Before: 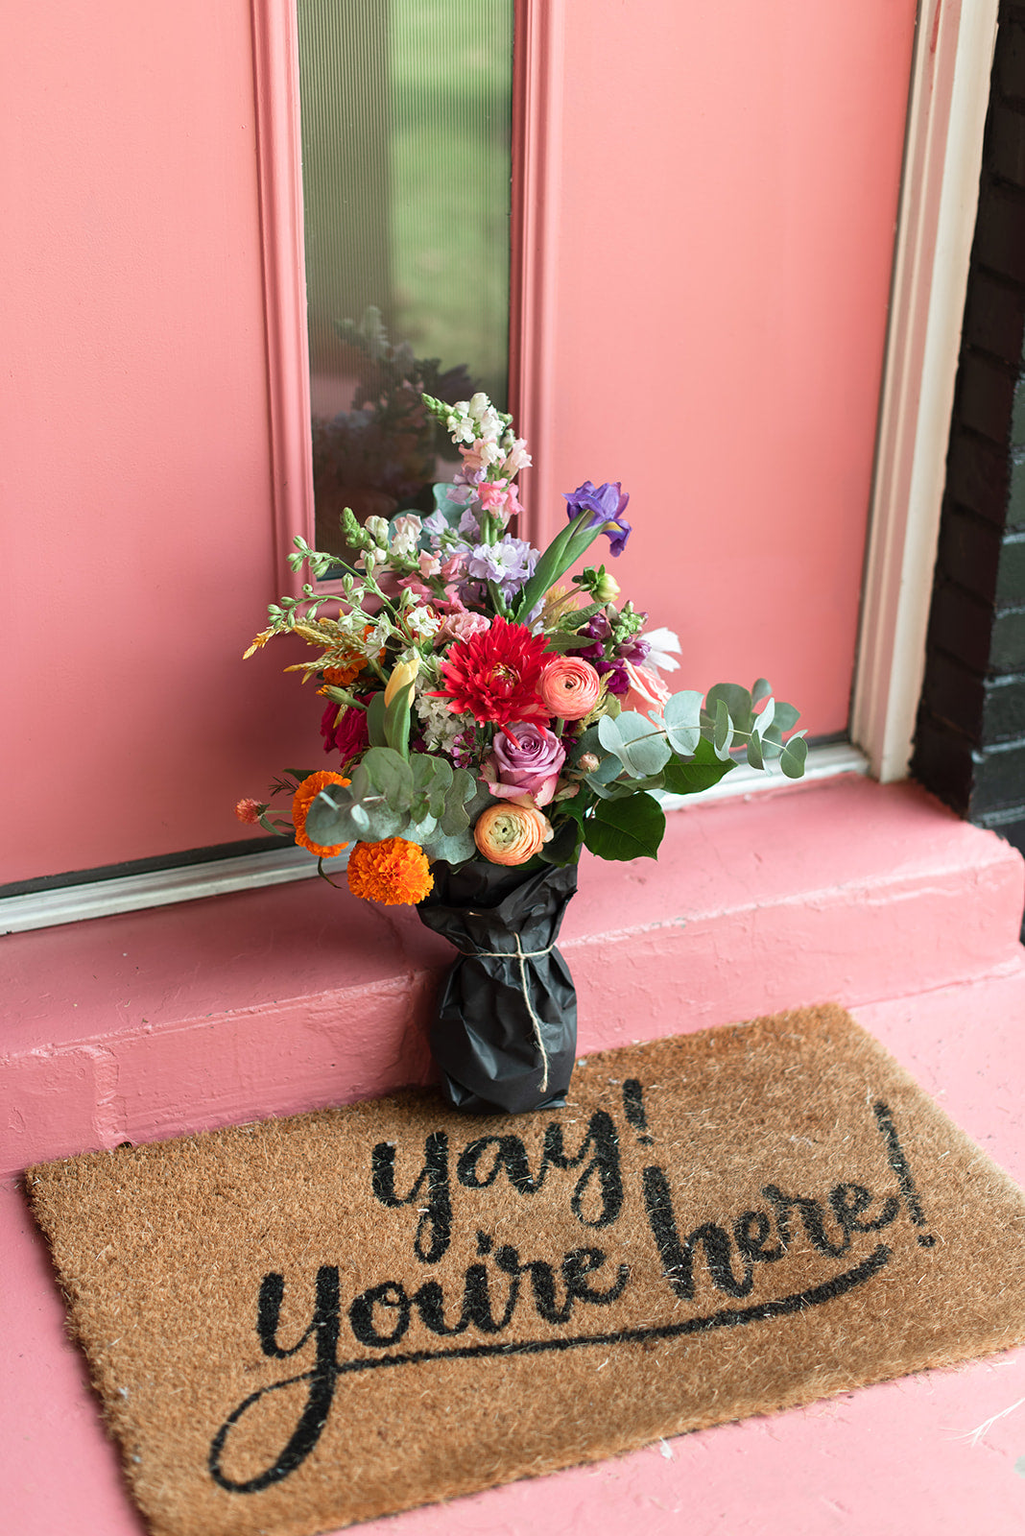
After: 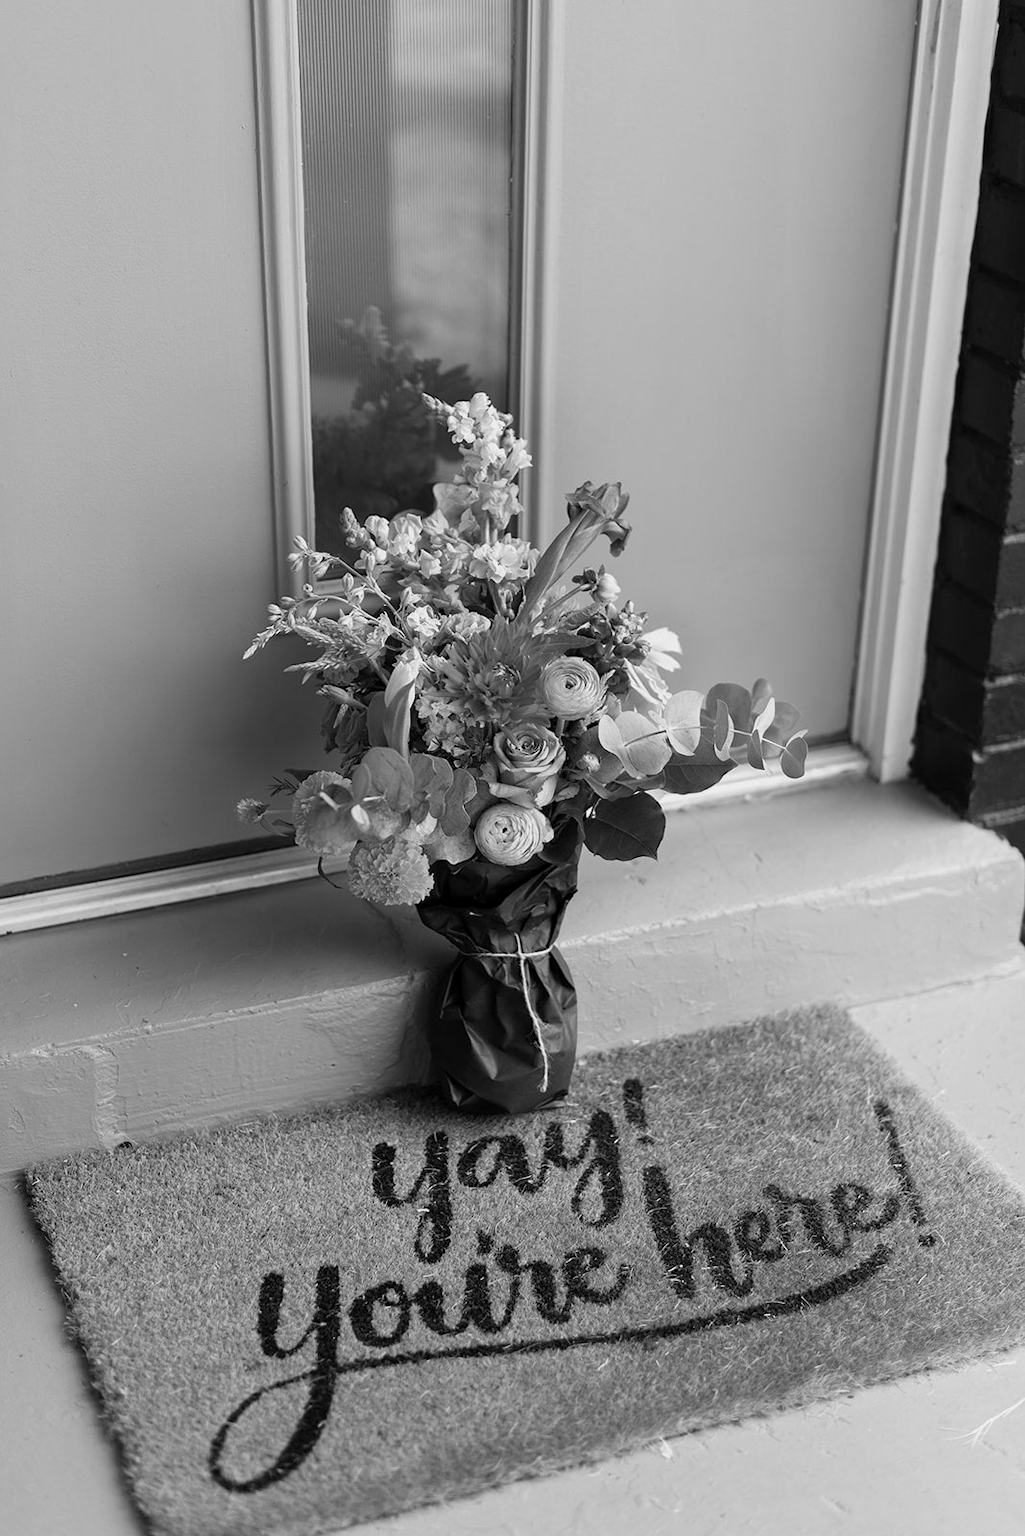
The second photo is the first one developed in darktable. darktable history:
exposure: black level correction 0.001, exposure -0.2 EV, compensate highlight preservation false
monochrome: on, module defaults
tone equalizer: -7 EV 0.13 EV, smoothing diameter 25%, edges refinement/feathering 10, preserve details guided filter
